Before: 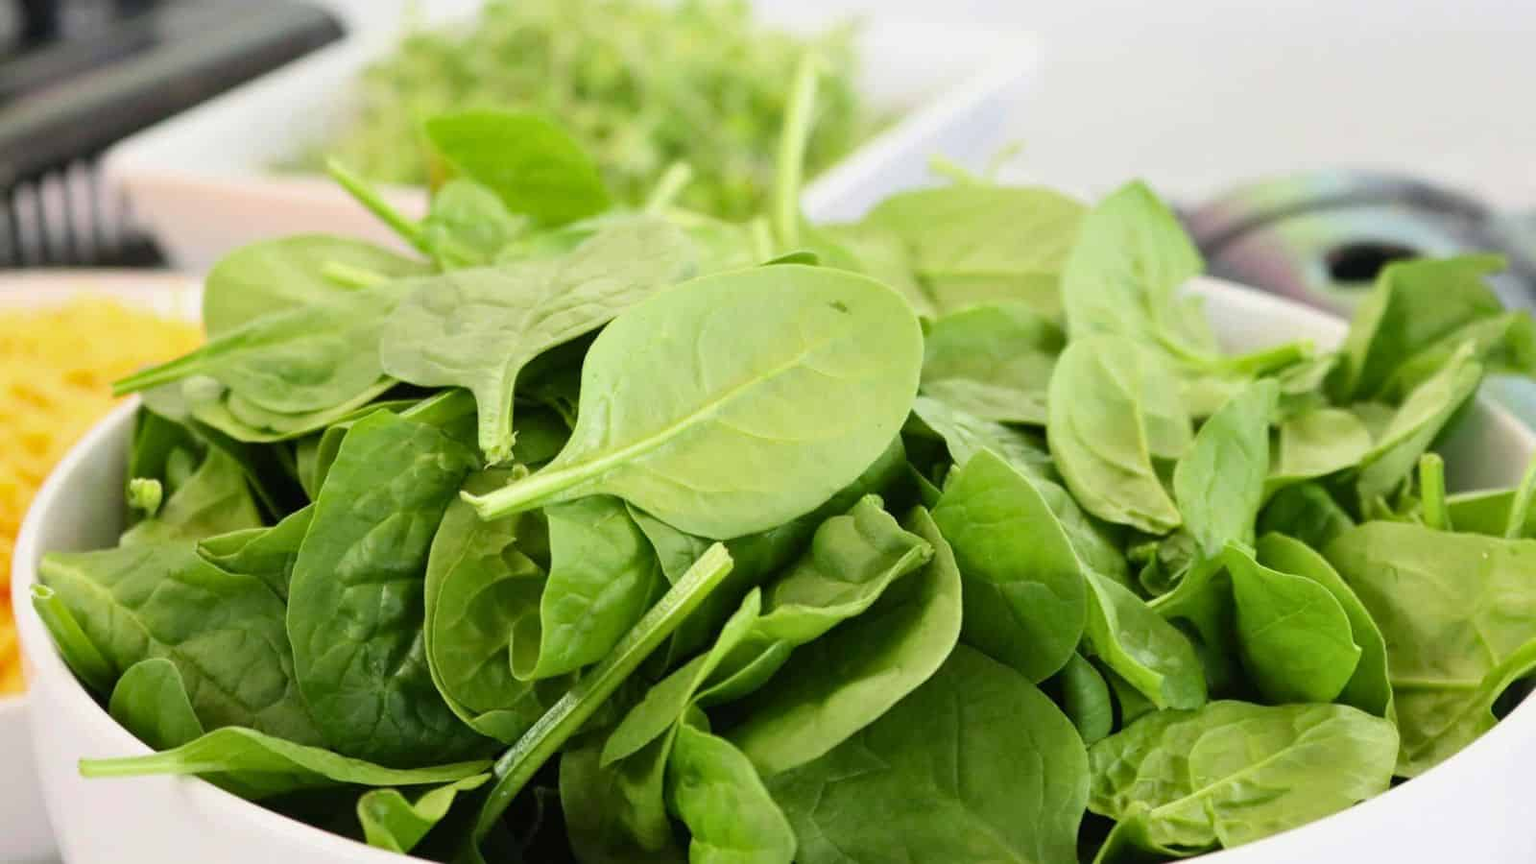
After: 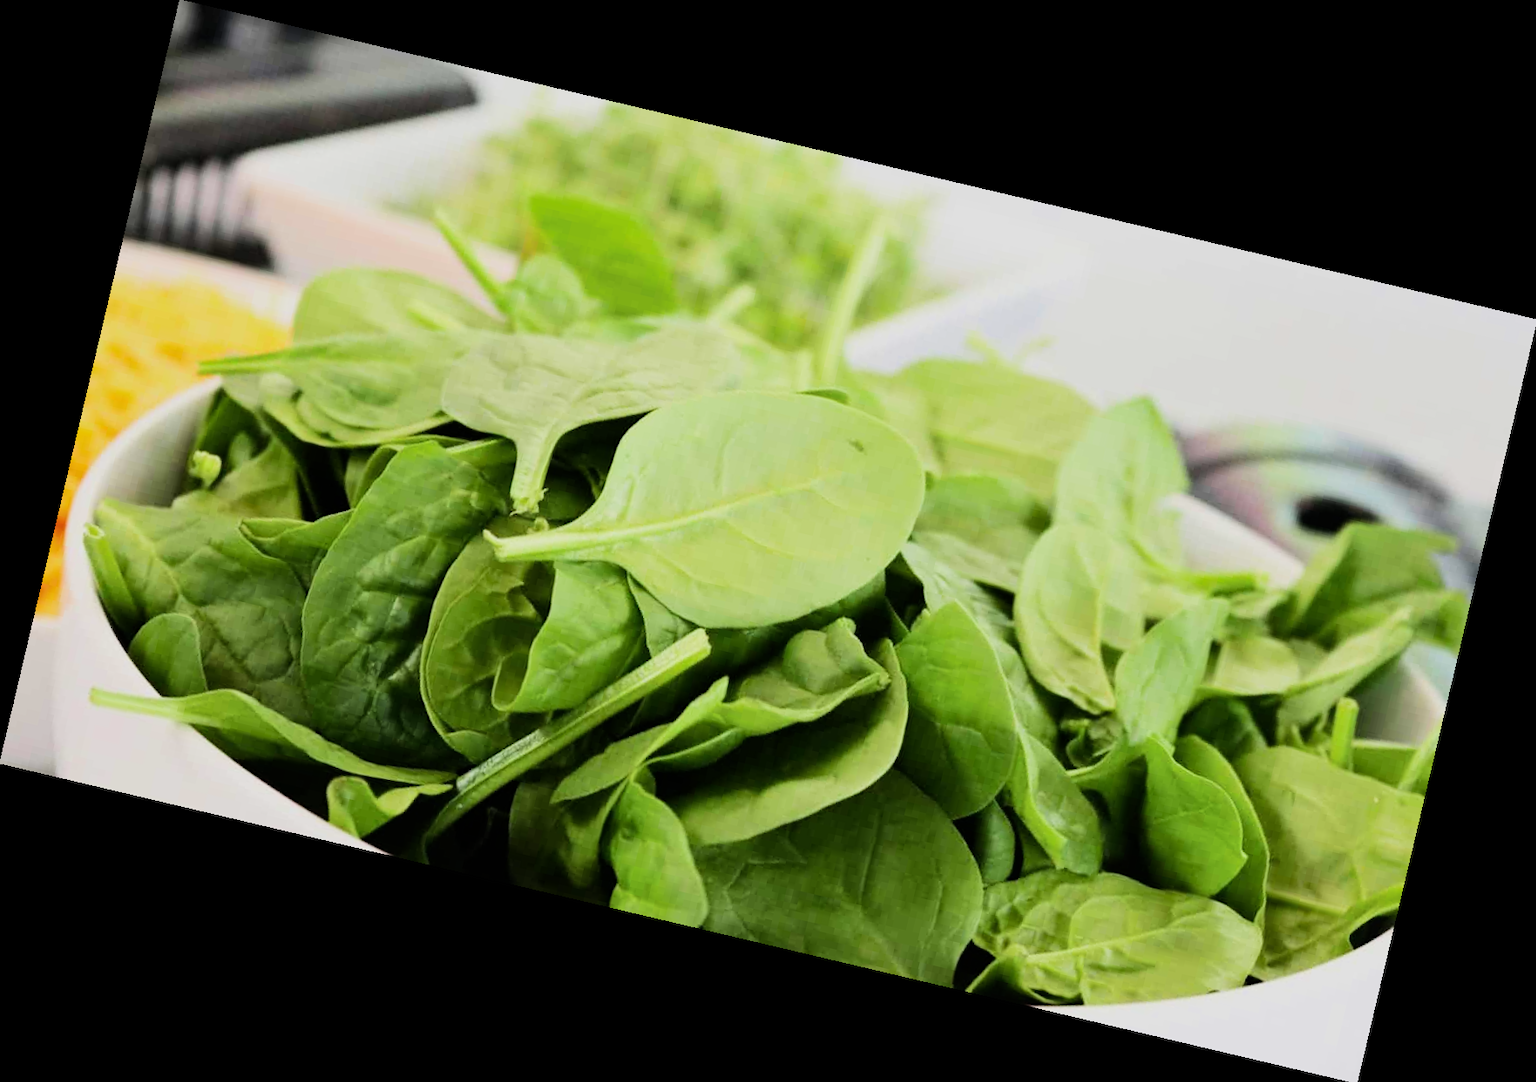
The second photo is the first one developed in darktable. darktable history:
color balance rgb: shadows lift › luminance -10%, highlights gain › luminance 10%, saturation formula JzAzBz (2021)
rotate and perspective: rotation 13.27°, automatic cropping off
filmic rgb: black relative exposure -7.5 EV, white relative exposure 5 EV, hardness 3.31, contrast 1.3, contrast in shadows safe
